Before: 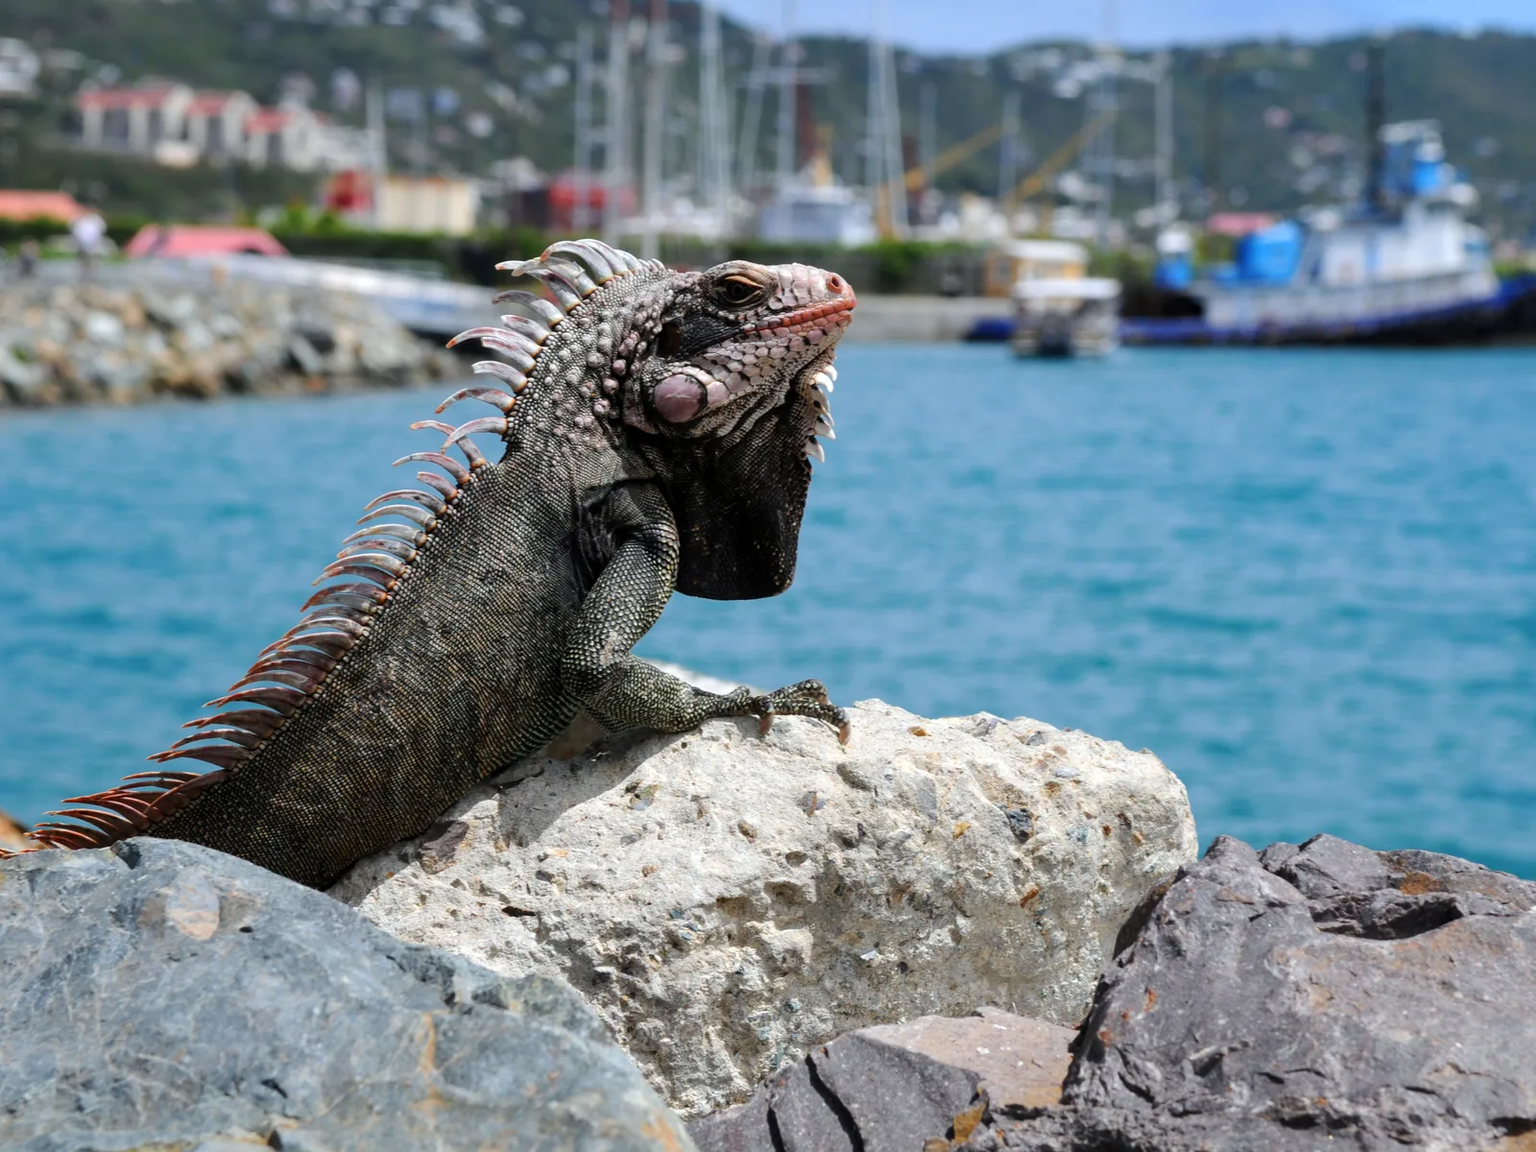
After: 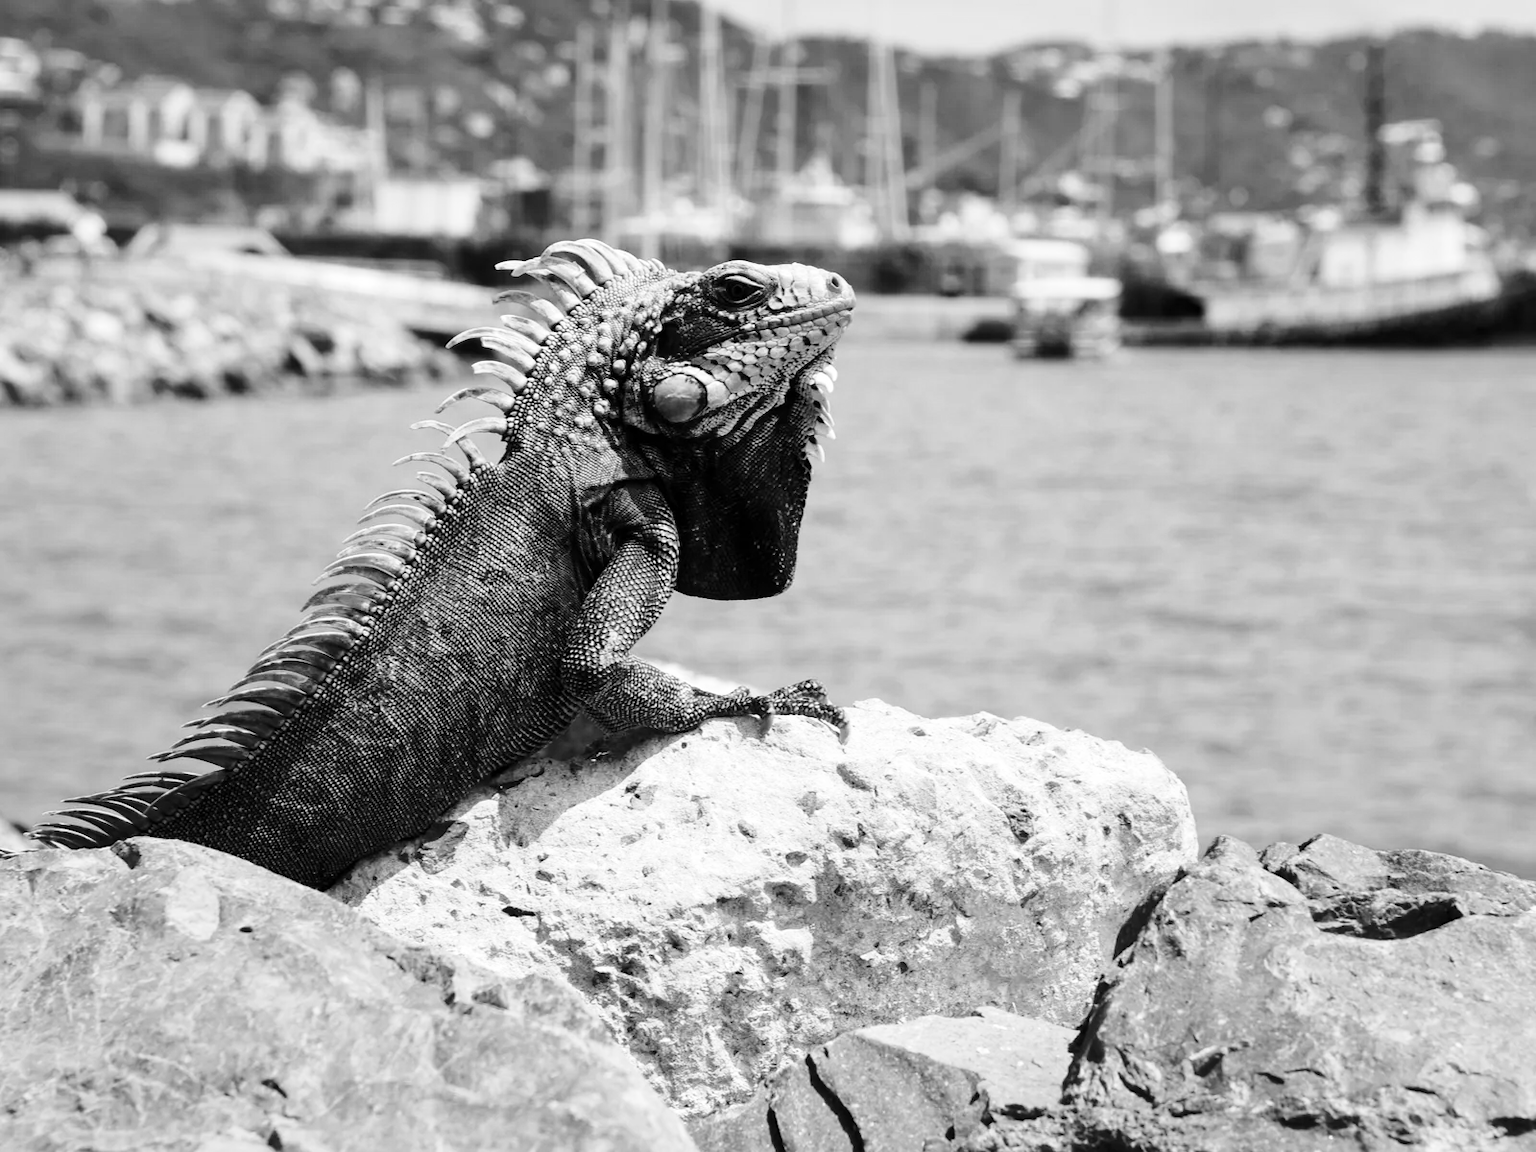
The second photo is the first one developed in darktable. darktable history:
monochrome: on, module defaults
base curve: curves: ch0 [(0, 0) (0.028, 0.03) (0.121, 0.232) (0.46, 0.748) (0.859, 0.968) (1, 1)], preserve colors none
